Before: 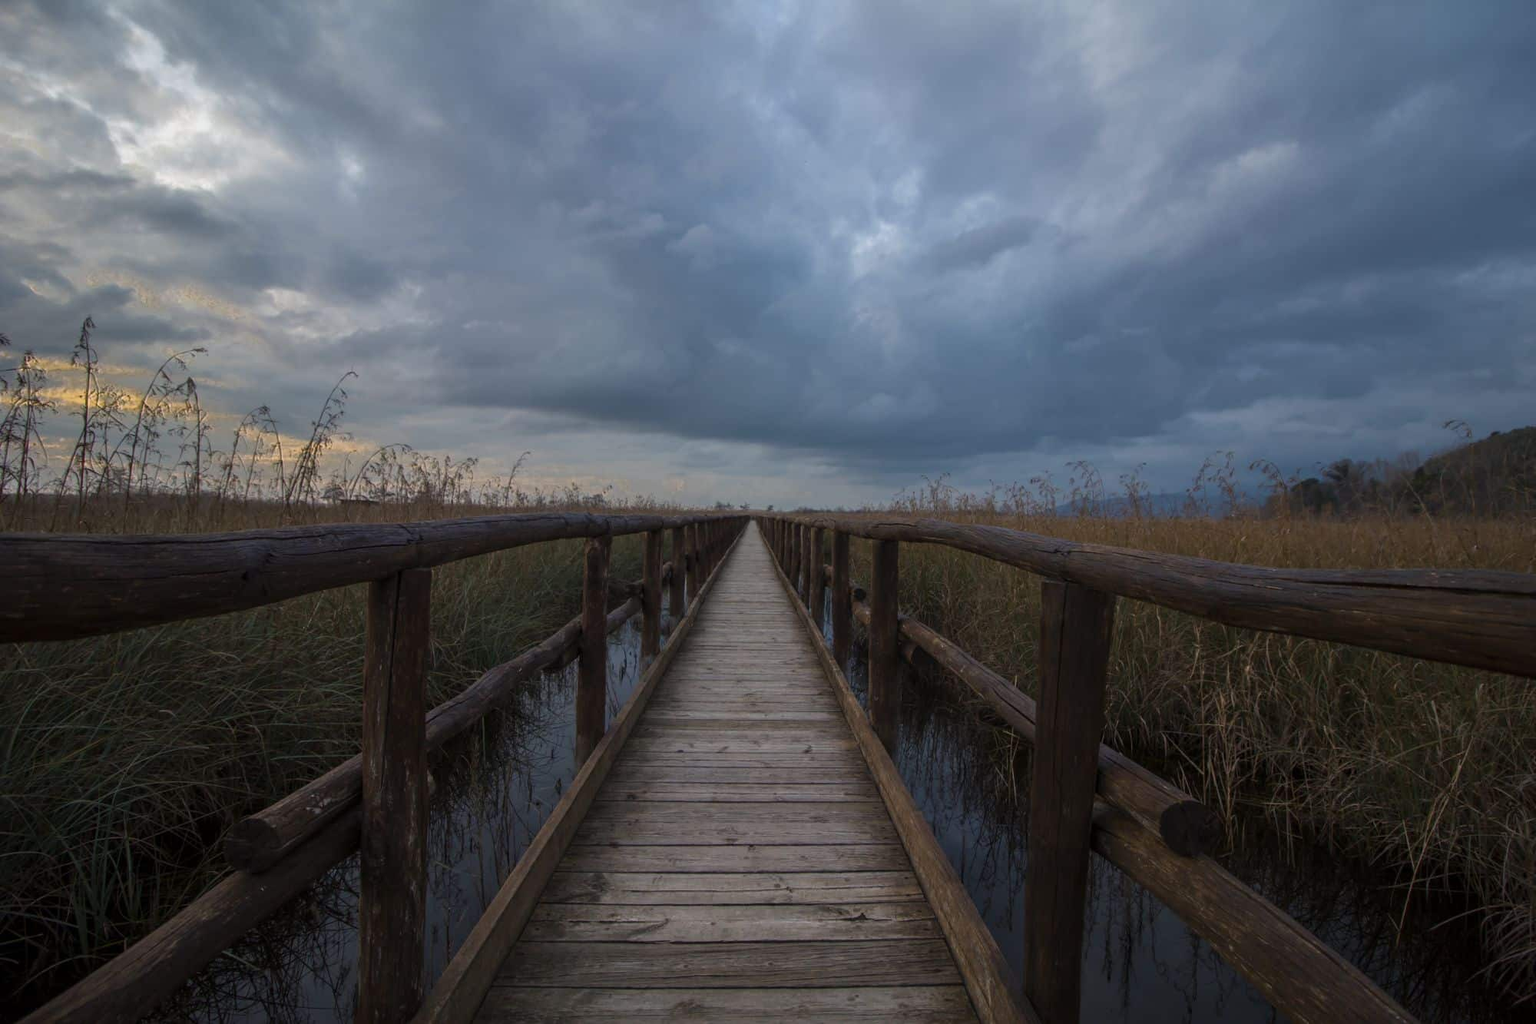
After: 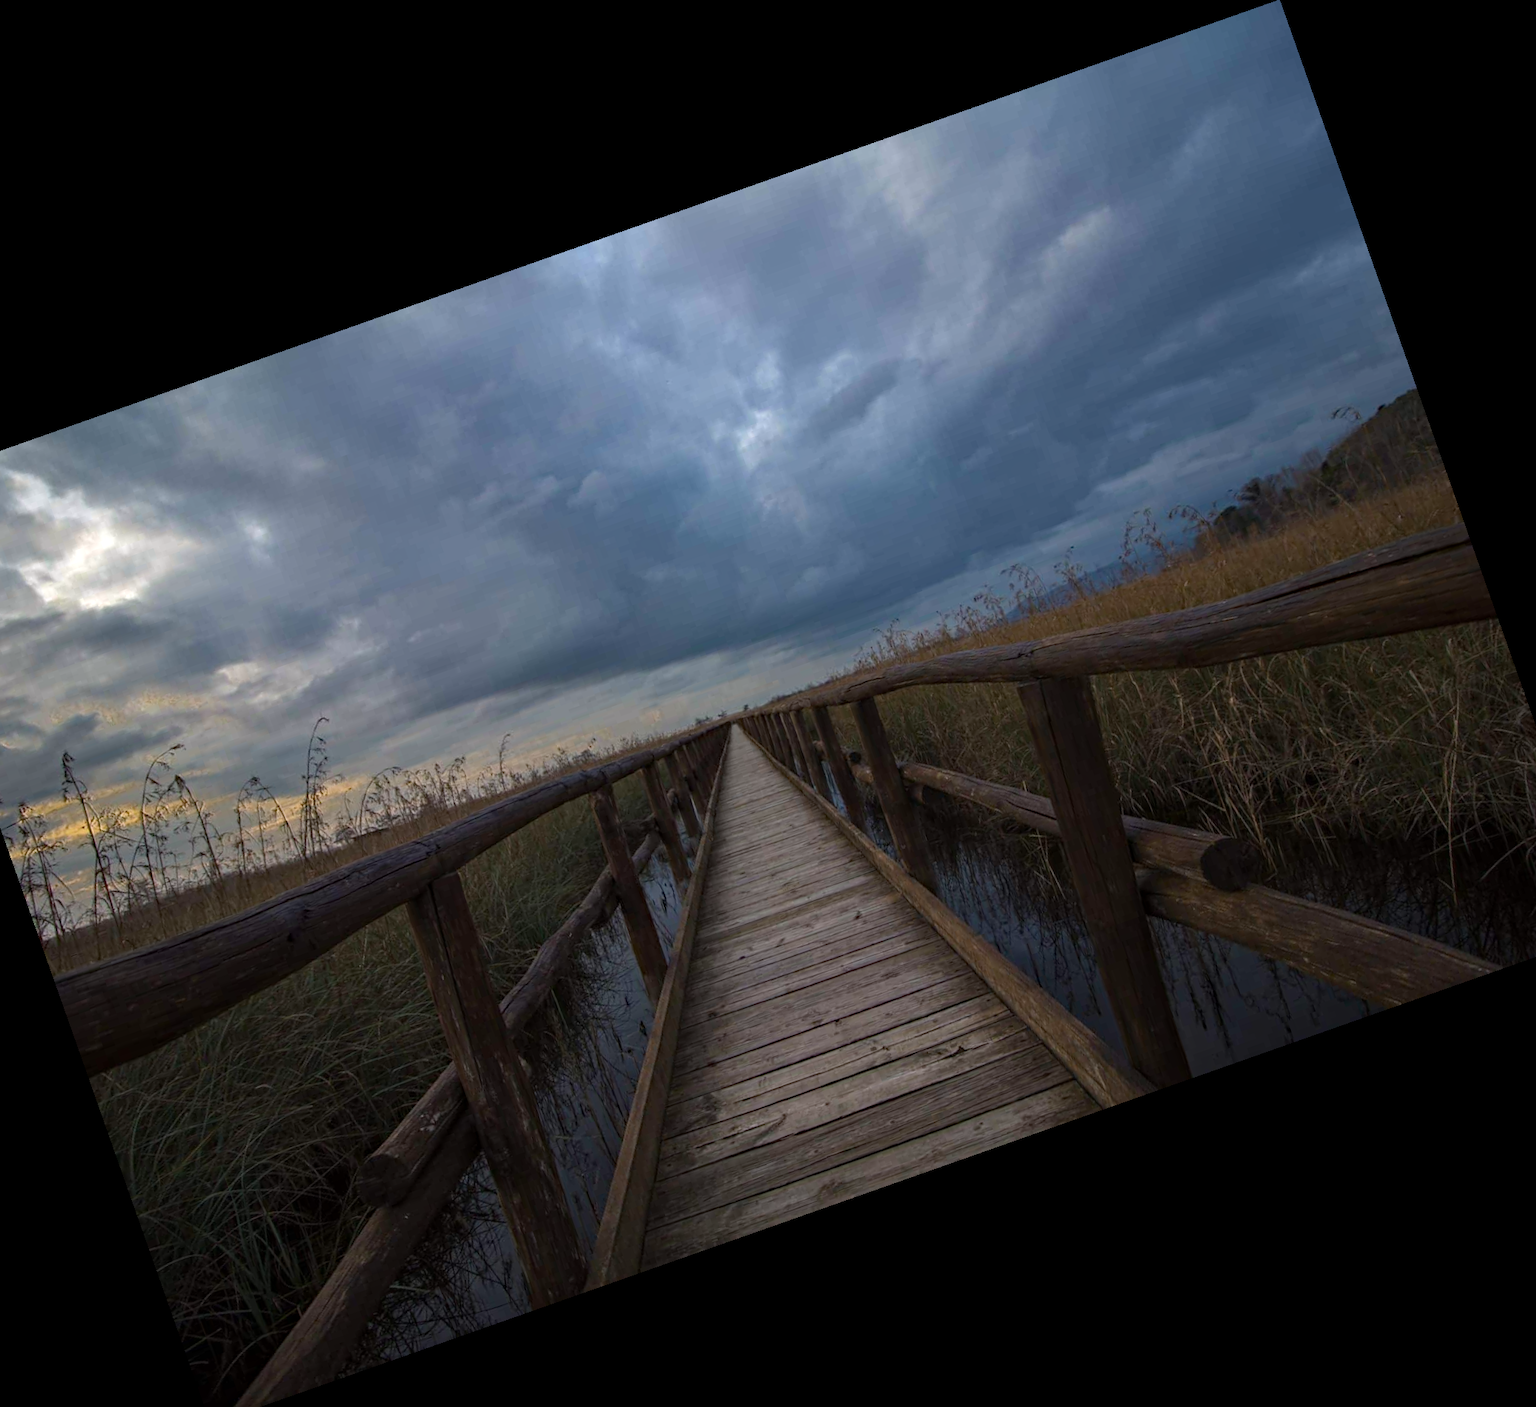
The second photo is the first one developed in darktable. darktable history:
crop and rotate: angle 19.43°, left 6.812%, right 4.125%, bottom 1.087%
haze removal: strength 0.29, distance 0.25, compatibility mode true, adaptive false
